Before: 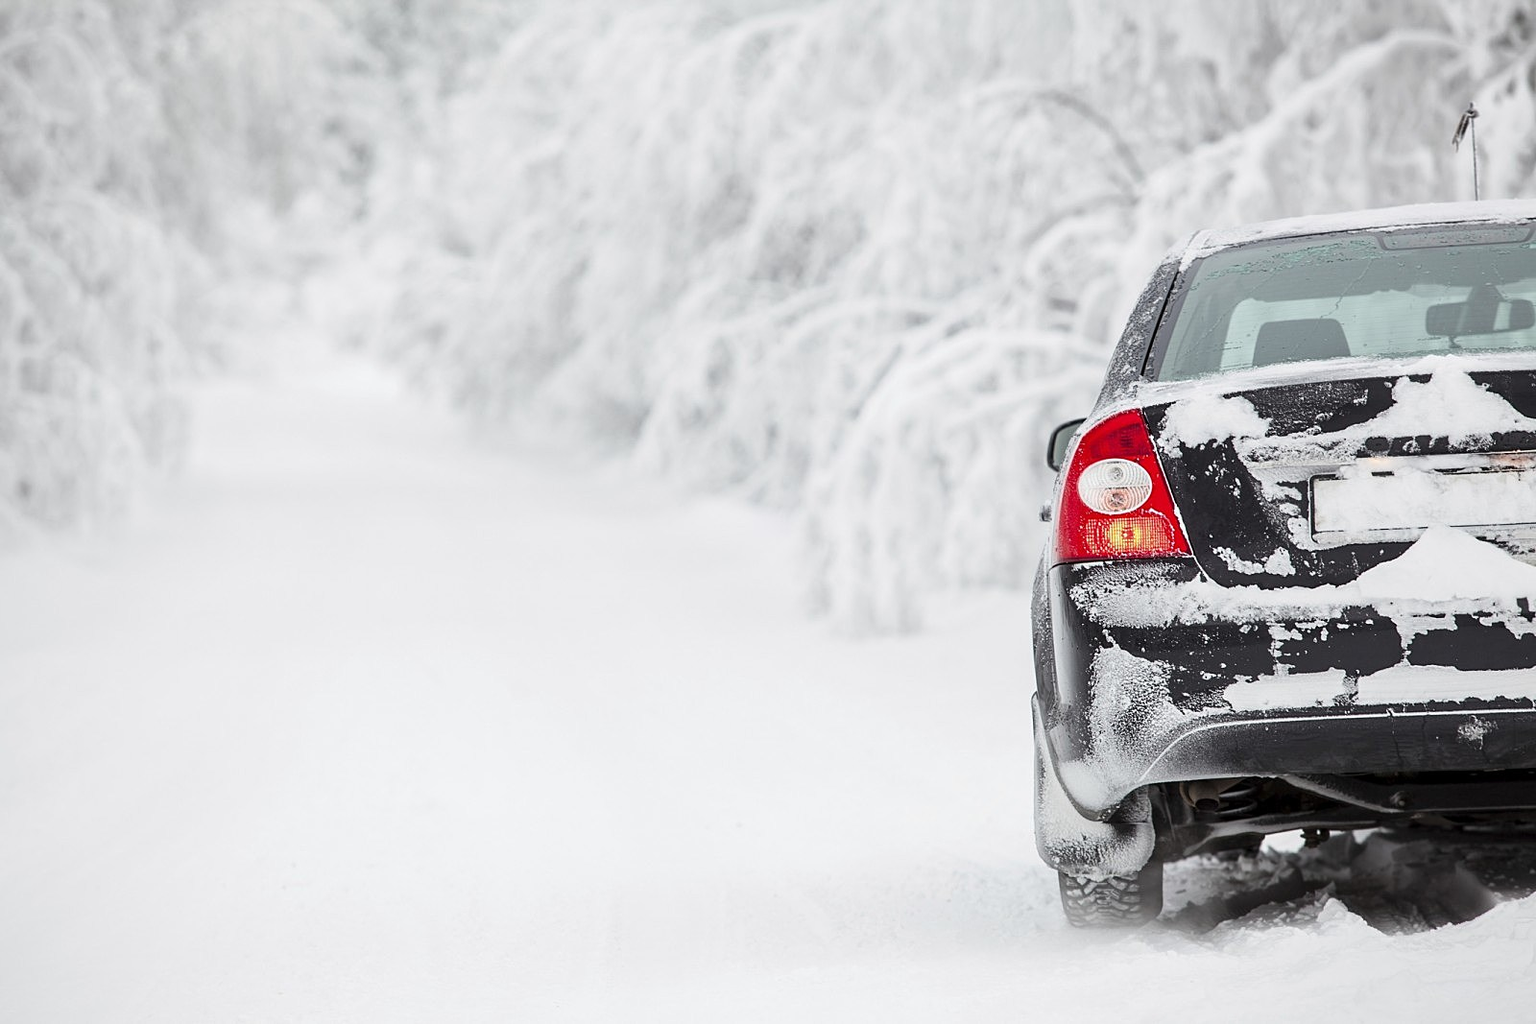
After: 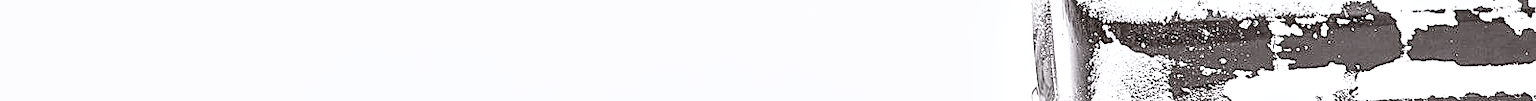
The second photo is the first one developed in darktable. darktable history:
white balance: red 0.984, blue 1.059
tone equalizer: on, module defaults
exposure: exposure 2.003 EV, compensate highlight preservation false
sharpen: on, module defaults
color balance rgb: shadows lift › luminance 1%, shadows lift › chroma 0.2%, shadows lift › hue 20°, power › luminance 1%, power › chroma 0.4%, power › hue 34°, highlights gain › luminance 0.8%, highlights gain › chroma 0.4%, highlights gain › hue 44°, global offset › chroma 0.4%, global offset › hue 34°, white fulcrum 0.08 EV, linear chroma grading › shadows -7%, linear chroma grading › highlights -7%, linear chroma grading › global chroma -10%, linear chroma grading › mid-tones -8%, perceptual saturation grading › global saturation -28%, perceptual saturation grading › highlights -20%, perceptual saturation grading › mid-tones -24%, perceptual saturation grading › shadows -24%, perceptual brilliance grading › global brilliance -1%, perceptual brilliance grading › highlights -1%, perceptual brilliance grading › mid-tones -1%, perceptual brilliance grading › shadows -1%, global vibrance -17%, contrast -6%
crop and rotate: top 59.084%, bottom 30.916%
filmic rgb: black relative exposure -16 EV, white relative exposure 6.29 EV, hardness 5.1, contrast 1.35
local contrast: highlights 60%, shadows 60%, detail 160%
